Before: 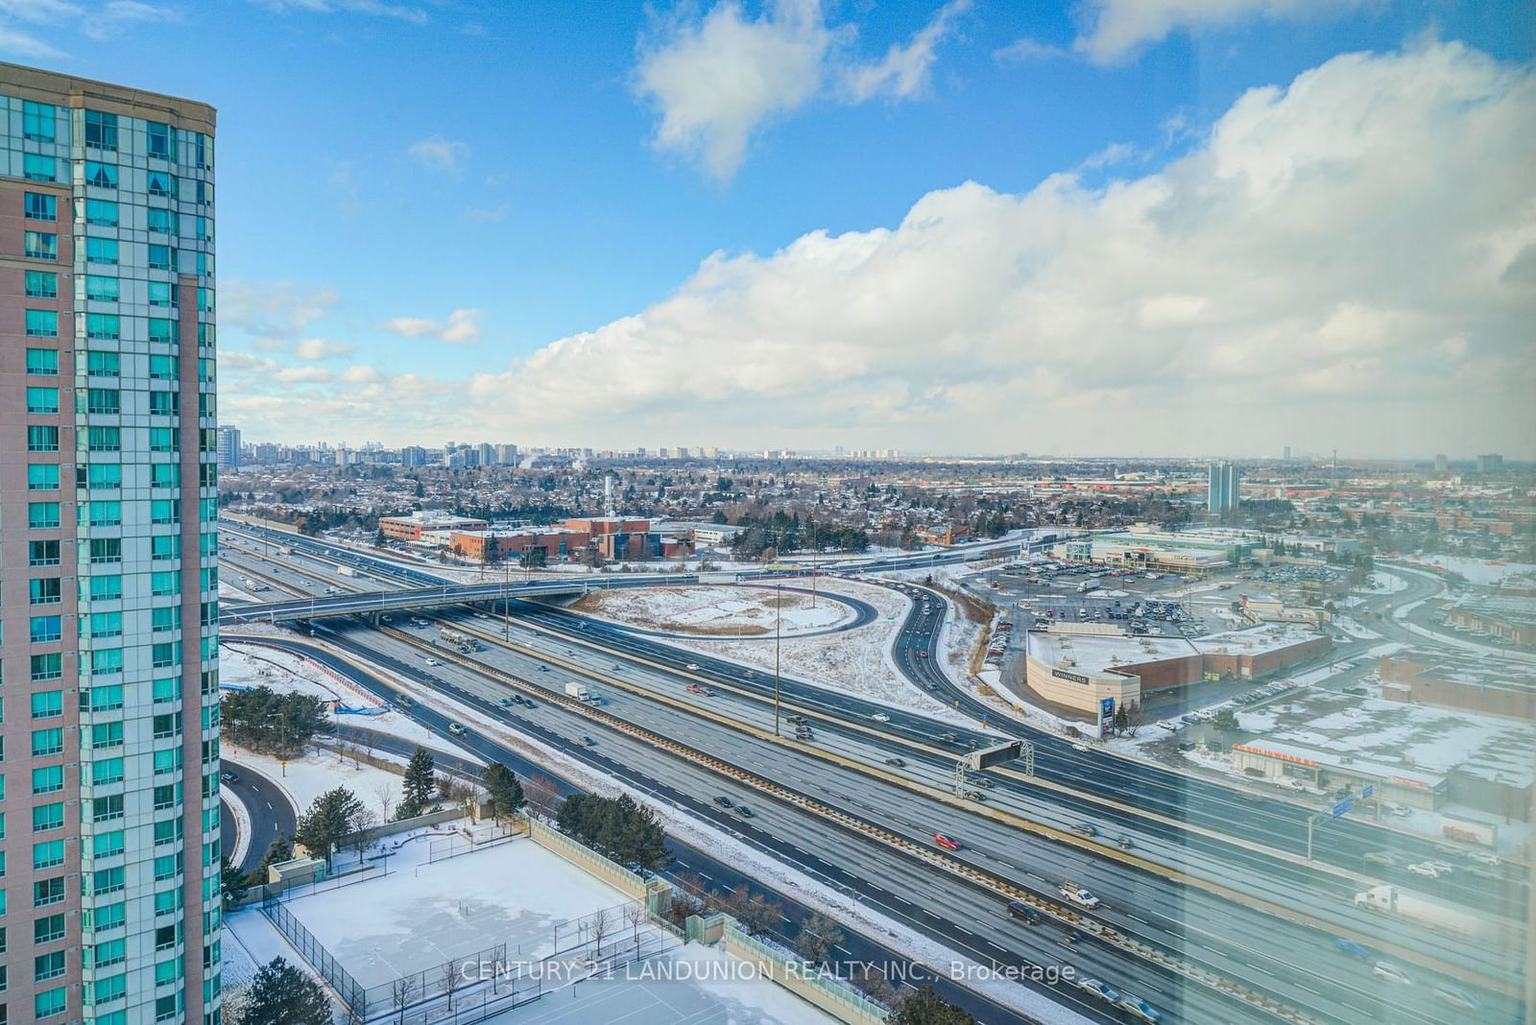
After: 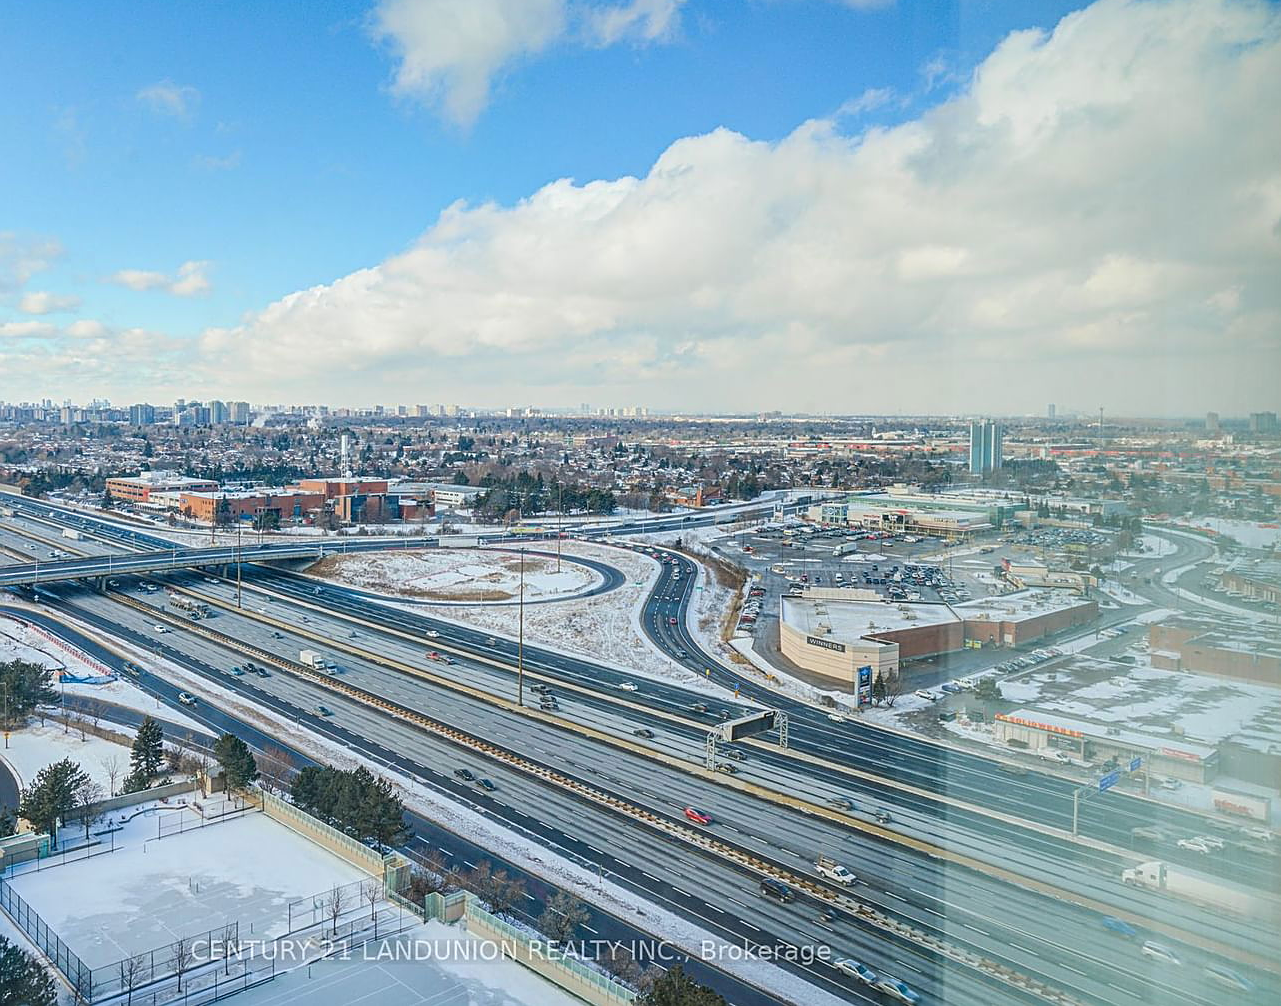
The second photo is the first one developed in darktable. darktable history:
crop and rotate: left 18.098%, top 5.792%, right 1.795%
sharpen: on, module defaults
